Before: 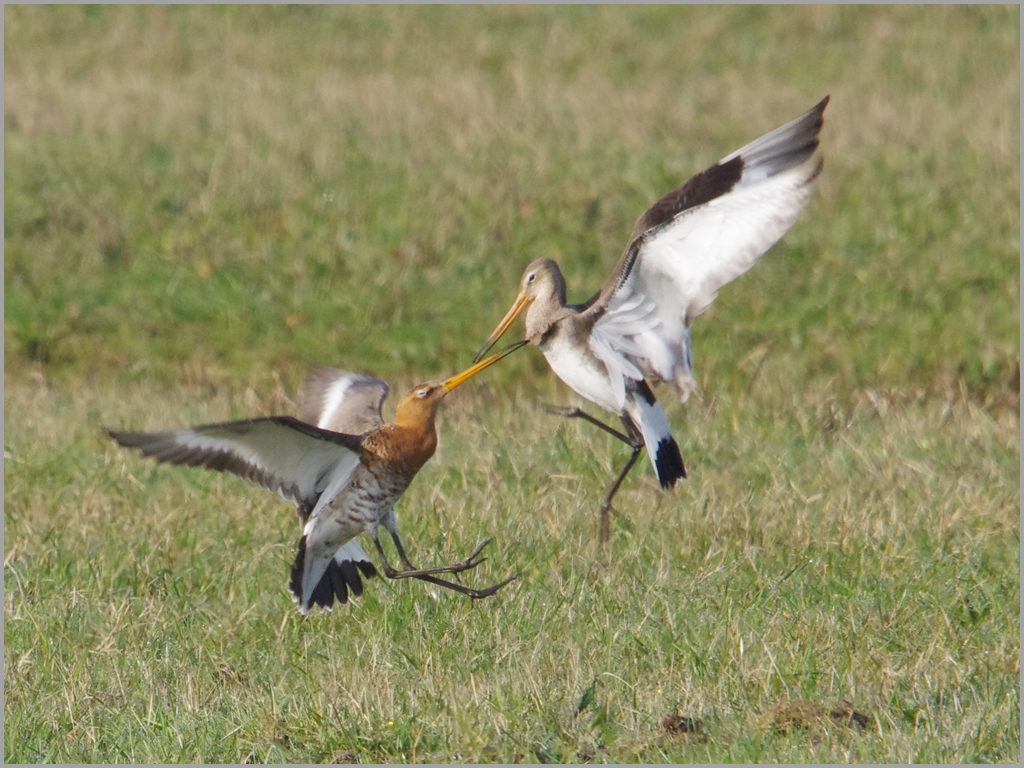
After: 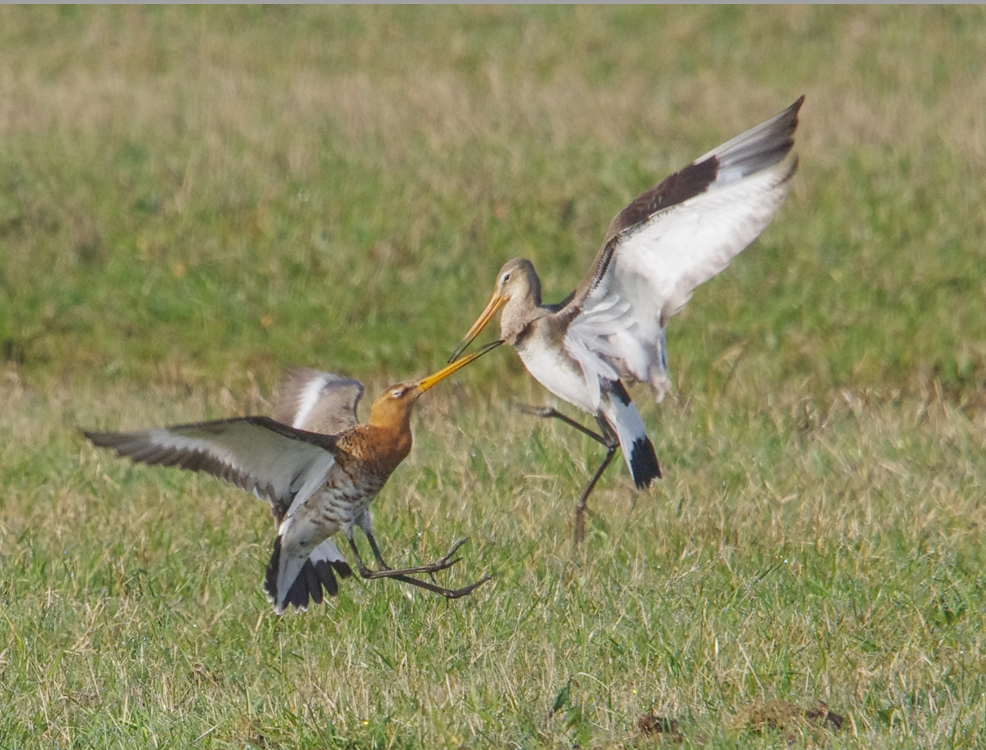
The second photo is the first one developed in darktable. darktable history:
crop and rotate: left 2.536%, right 1.107%, bottom 2.246%
contrast equalizer: y [[0.439, 0.44, 0.442, 0.457, 0.493, 0.498], [0.5 ×6], [0.5 ×6], [0 ×6], [0 ×6]]
local contrast: on, module defaults
